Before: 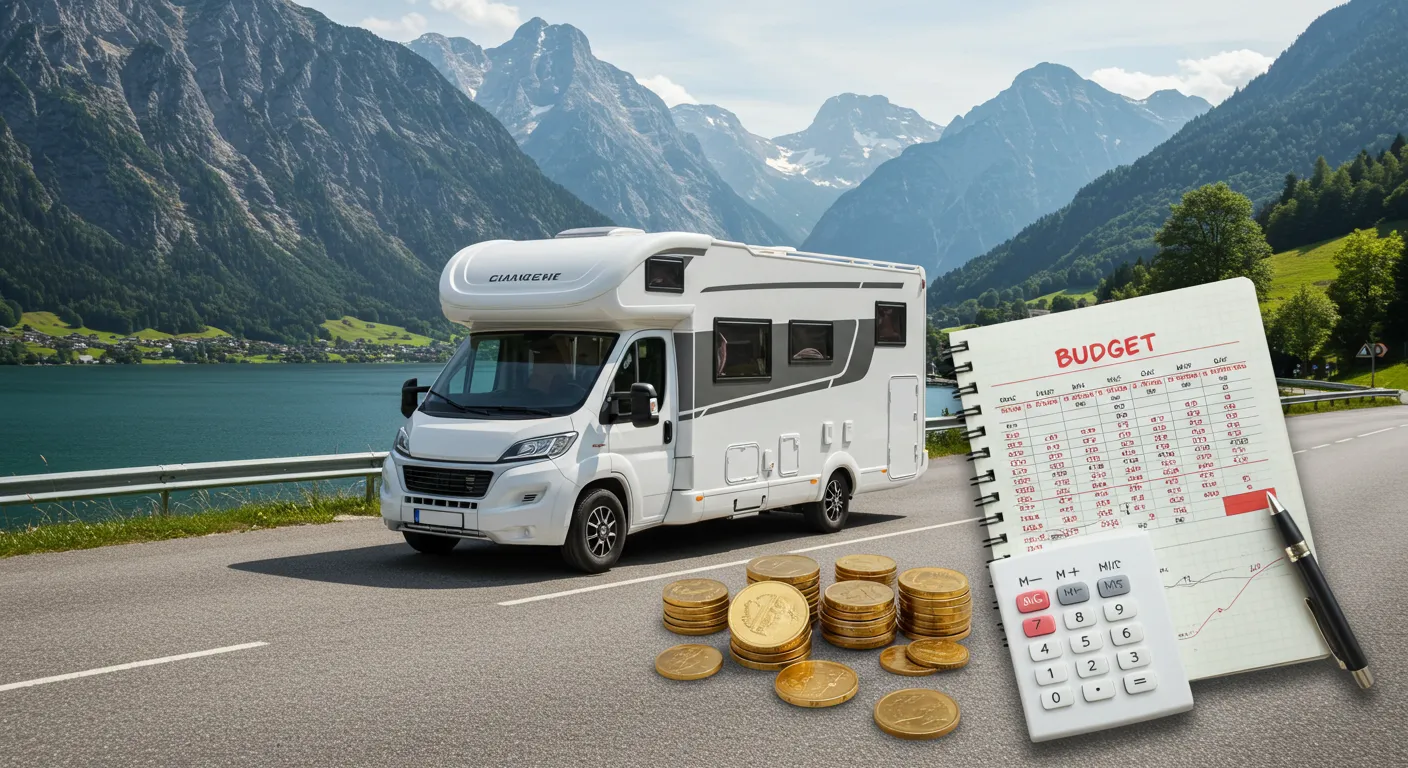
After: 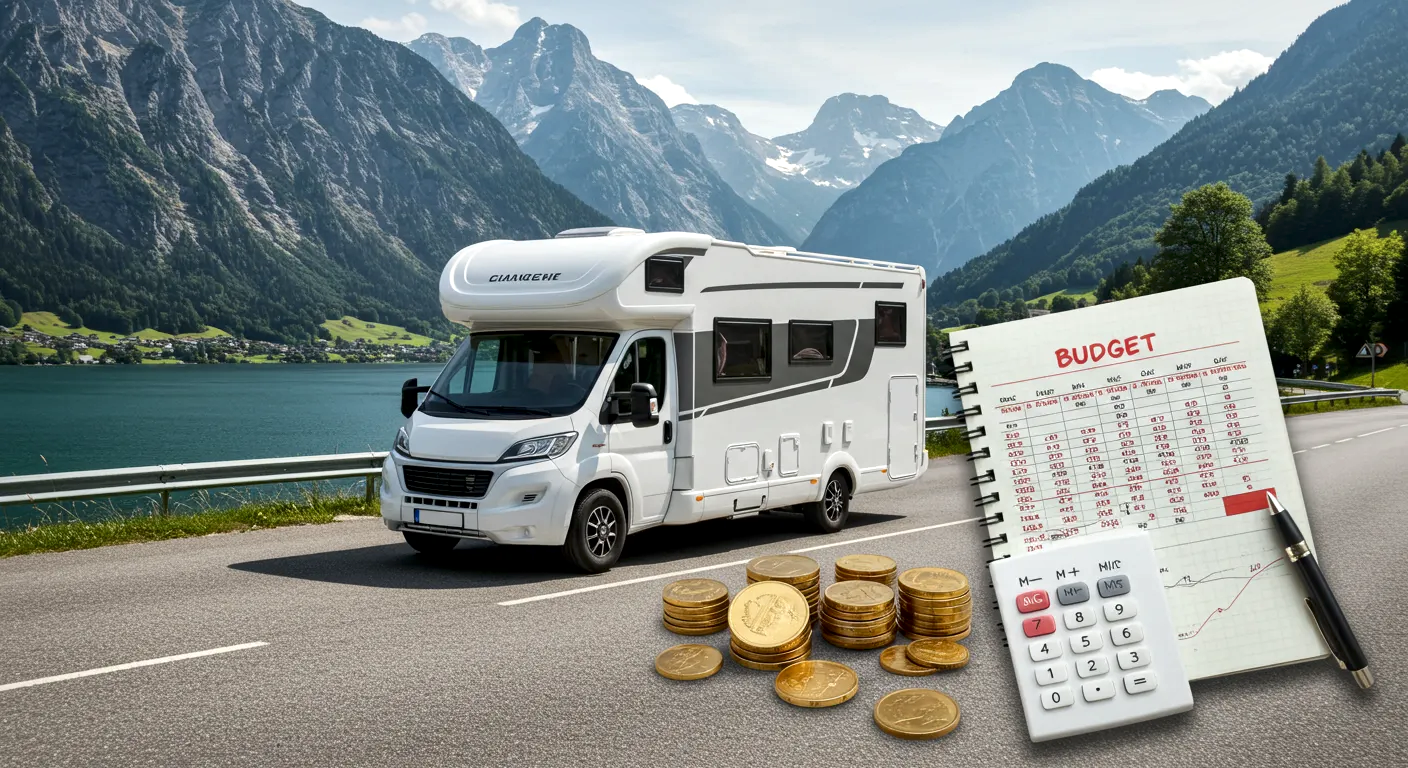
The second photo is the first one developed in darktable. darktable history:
local contrast: mode bilateral grid, contrast 24, coarseness 60, detail 152%, midtone range 0.2
